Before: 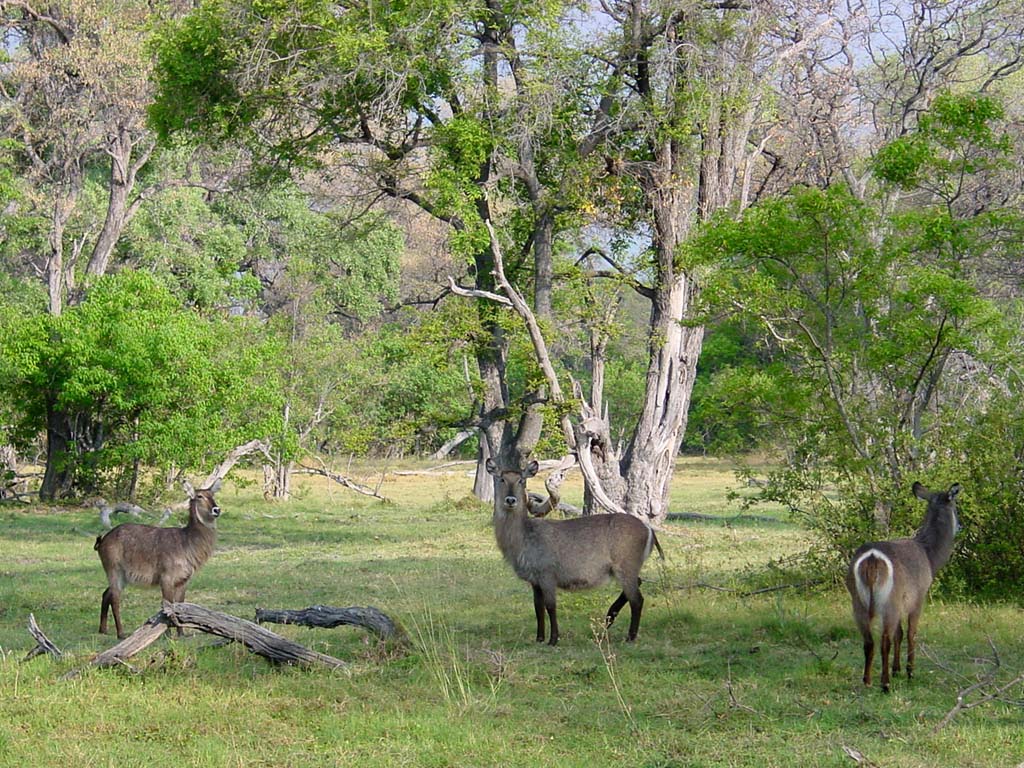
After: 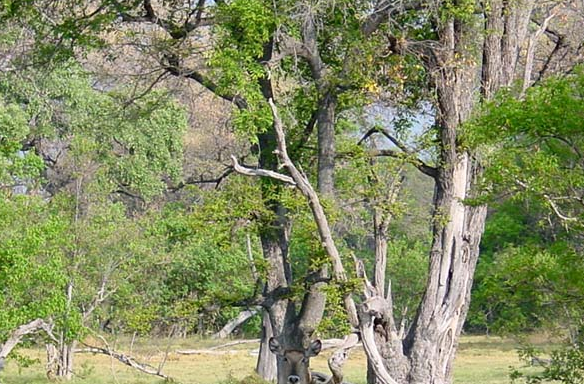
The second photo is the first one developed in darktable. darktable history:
crop: left 21.199%, top 15.77%, right 21.676%, bottom 34.136%
